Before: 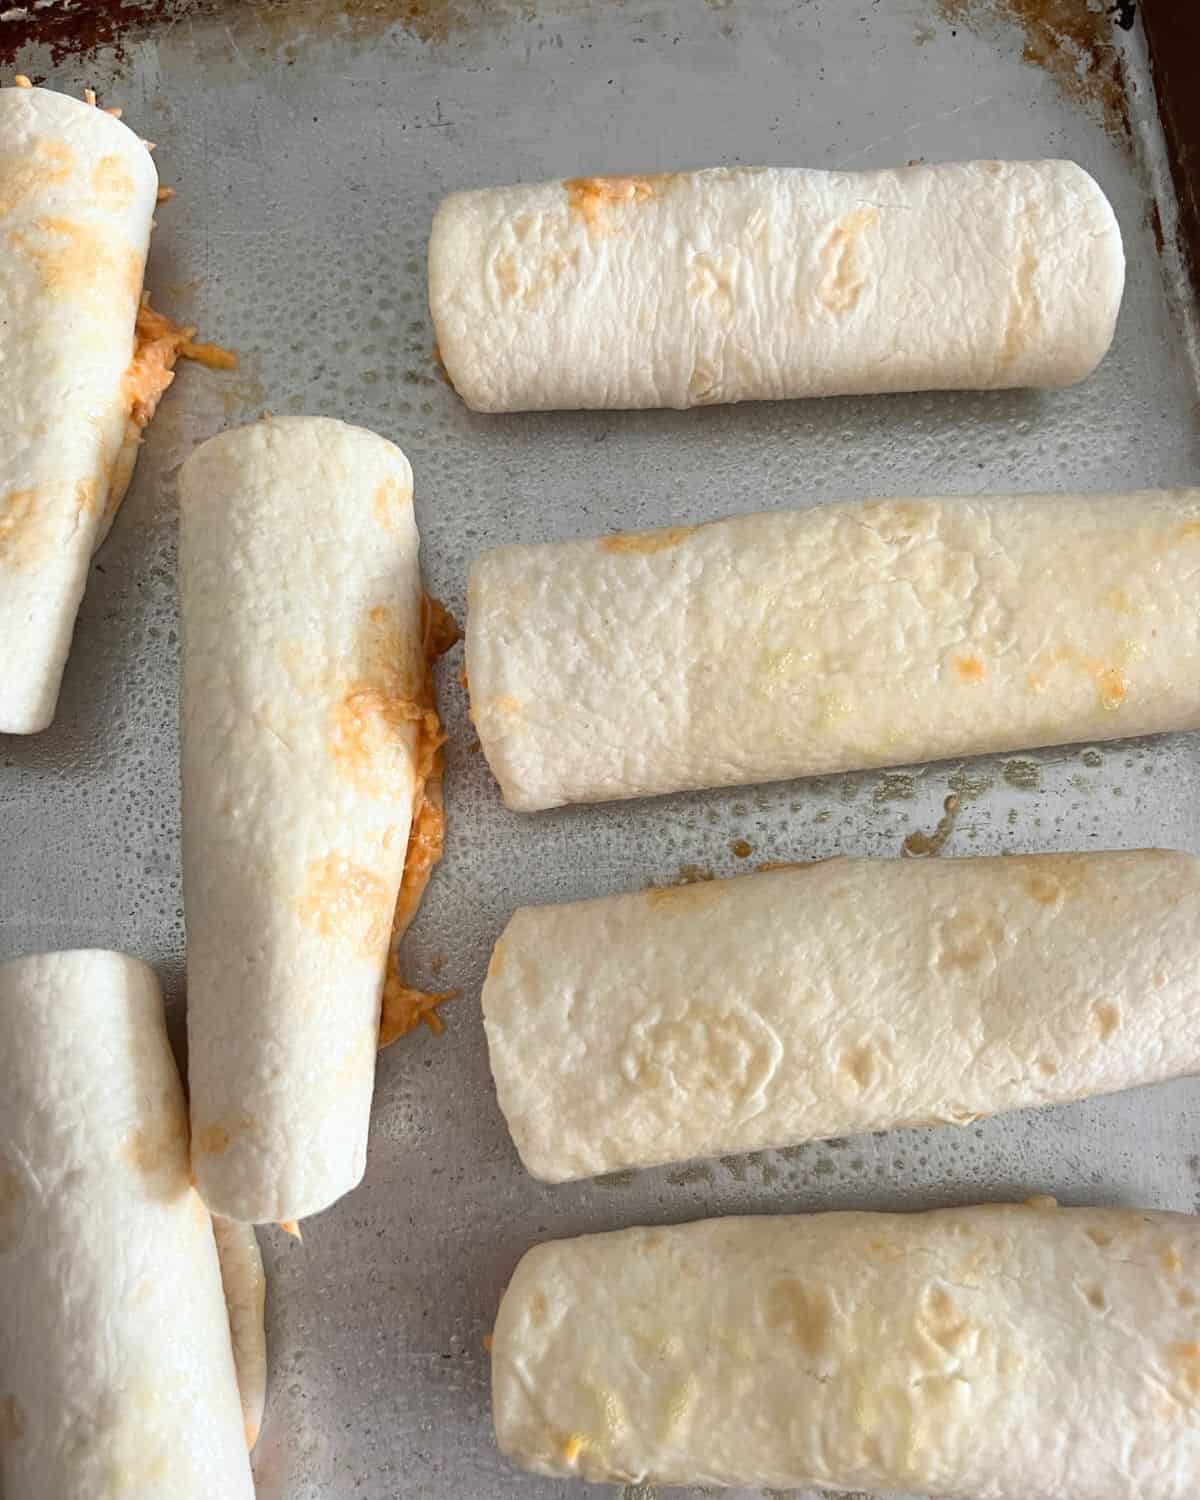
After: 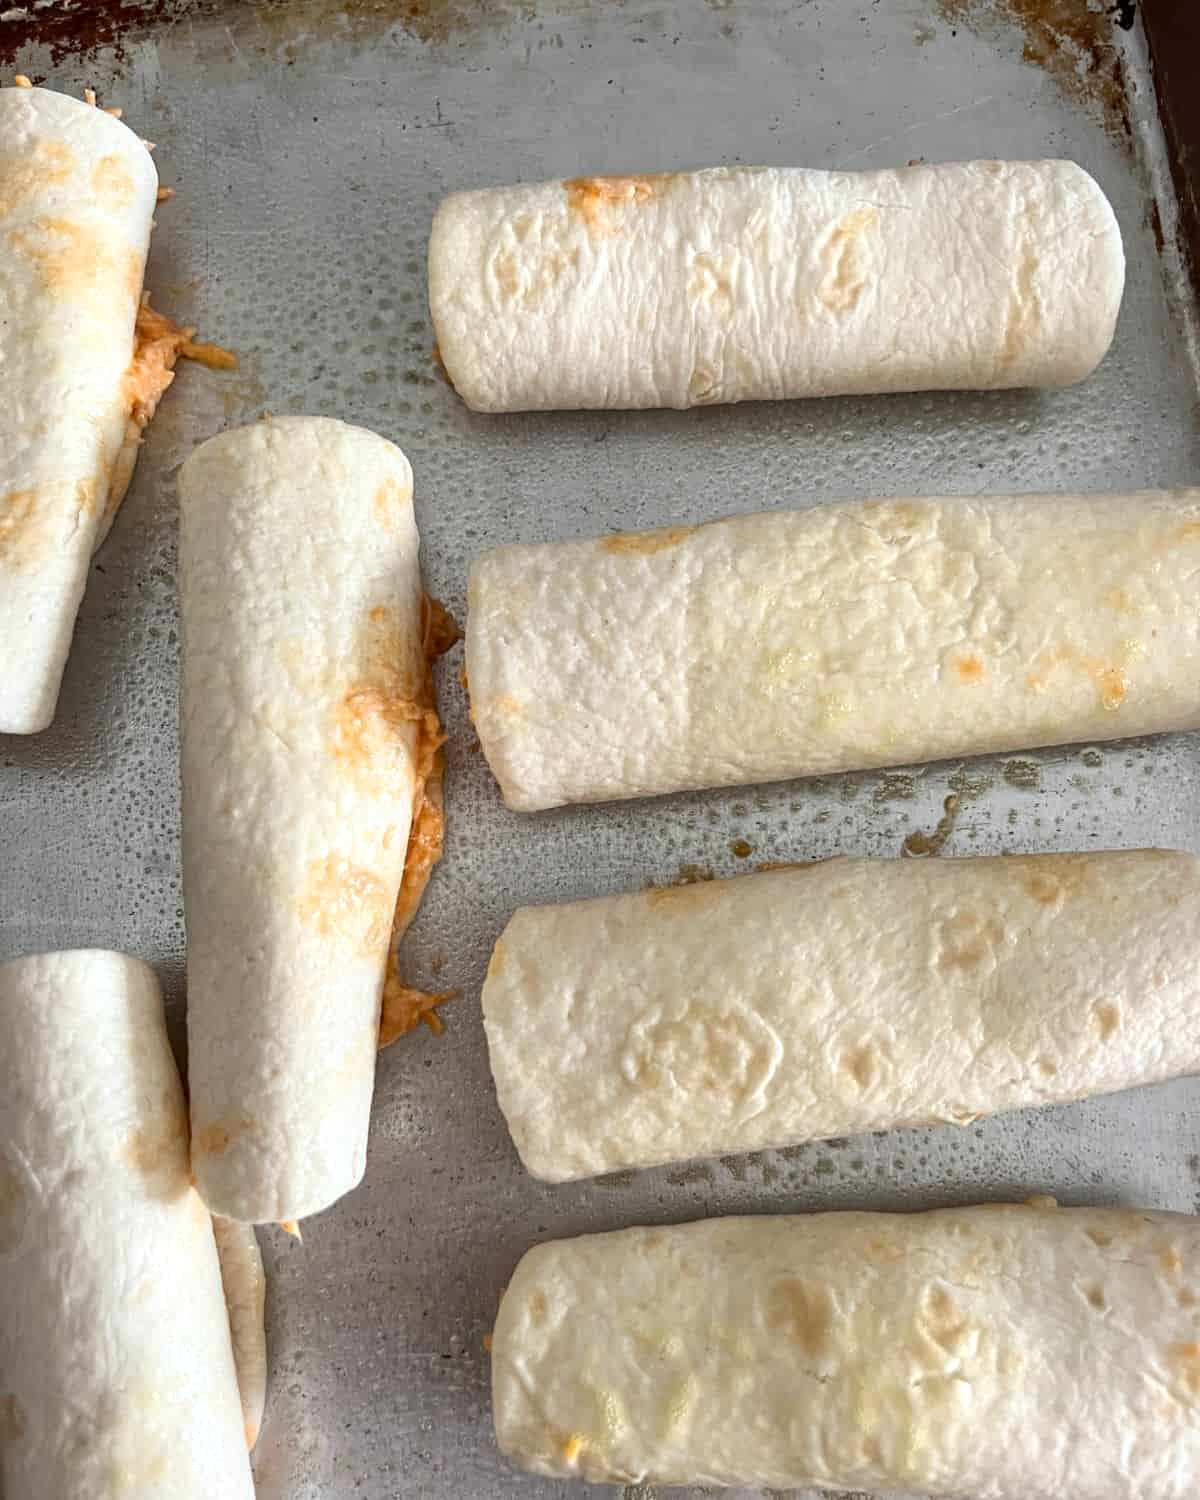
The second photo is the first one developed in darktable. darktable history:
local contrast: highlights 54%, shadows 52%, detail 130%, midtone range 0.448
